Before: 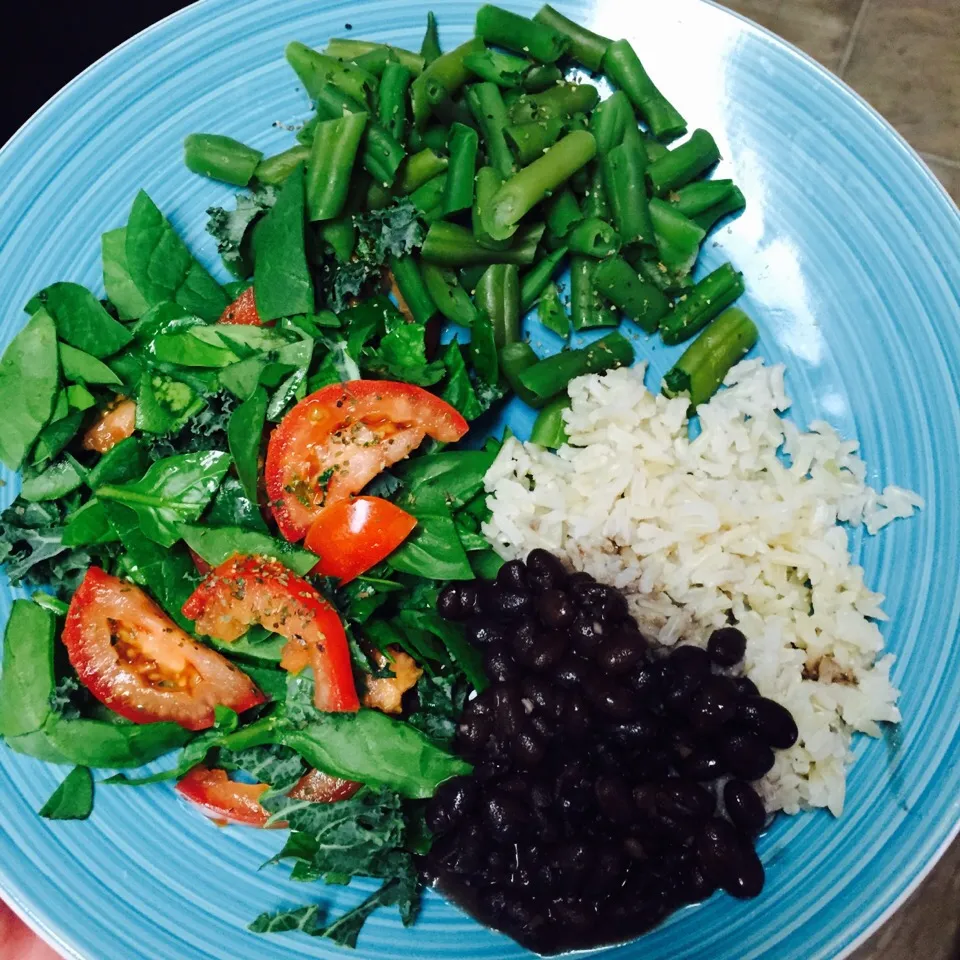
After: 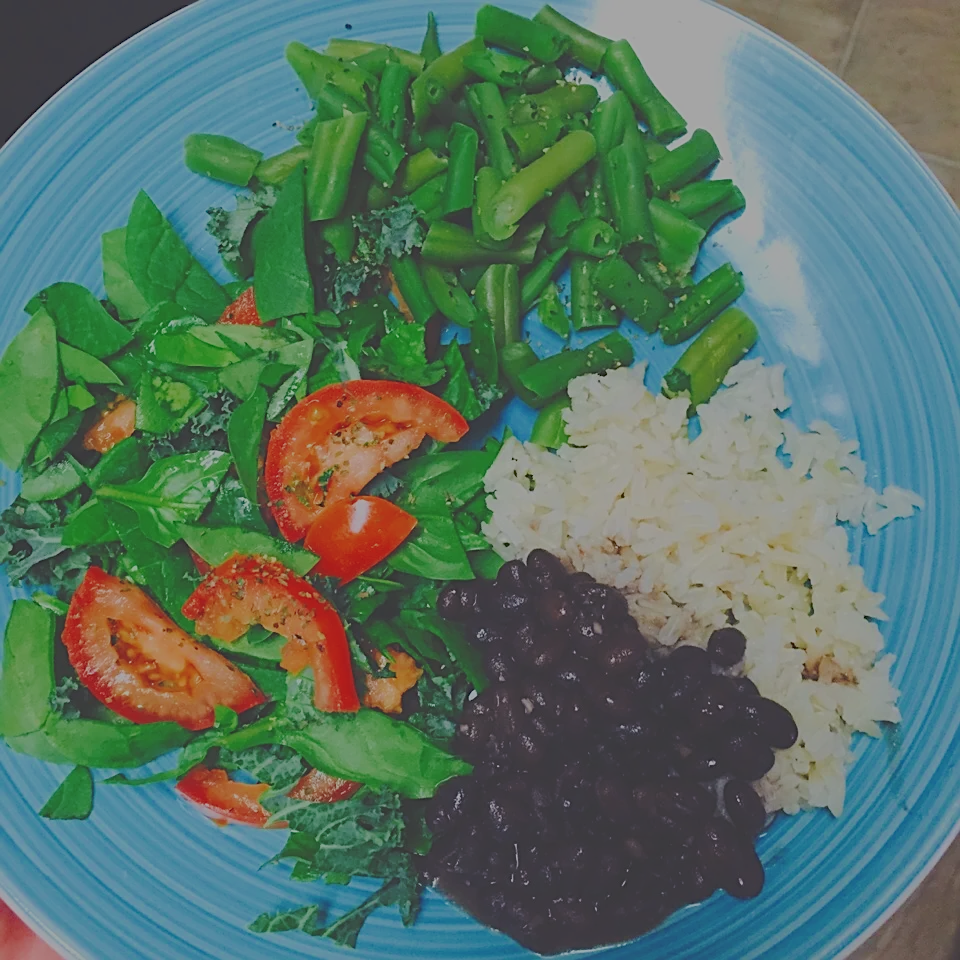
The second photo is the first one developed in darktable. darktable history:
exposure: black level correction -0.015, exposure -0.125 EV, compensate highlight preservation false
sharpen: on, module defaults
filmic rgb: black relative exposure -16 EV, white relative exposure 8 EV, threshold 3 EV, hardness 4.17, latitude 50%, contrast 0.5, color science v5 (2021), contrast in shadows safe, contrast in highlights safe, enable highlight reconstruction true
